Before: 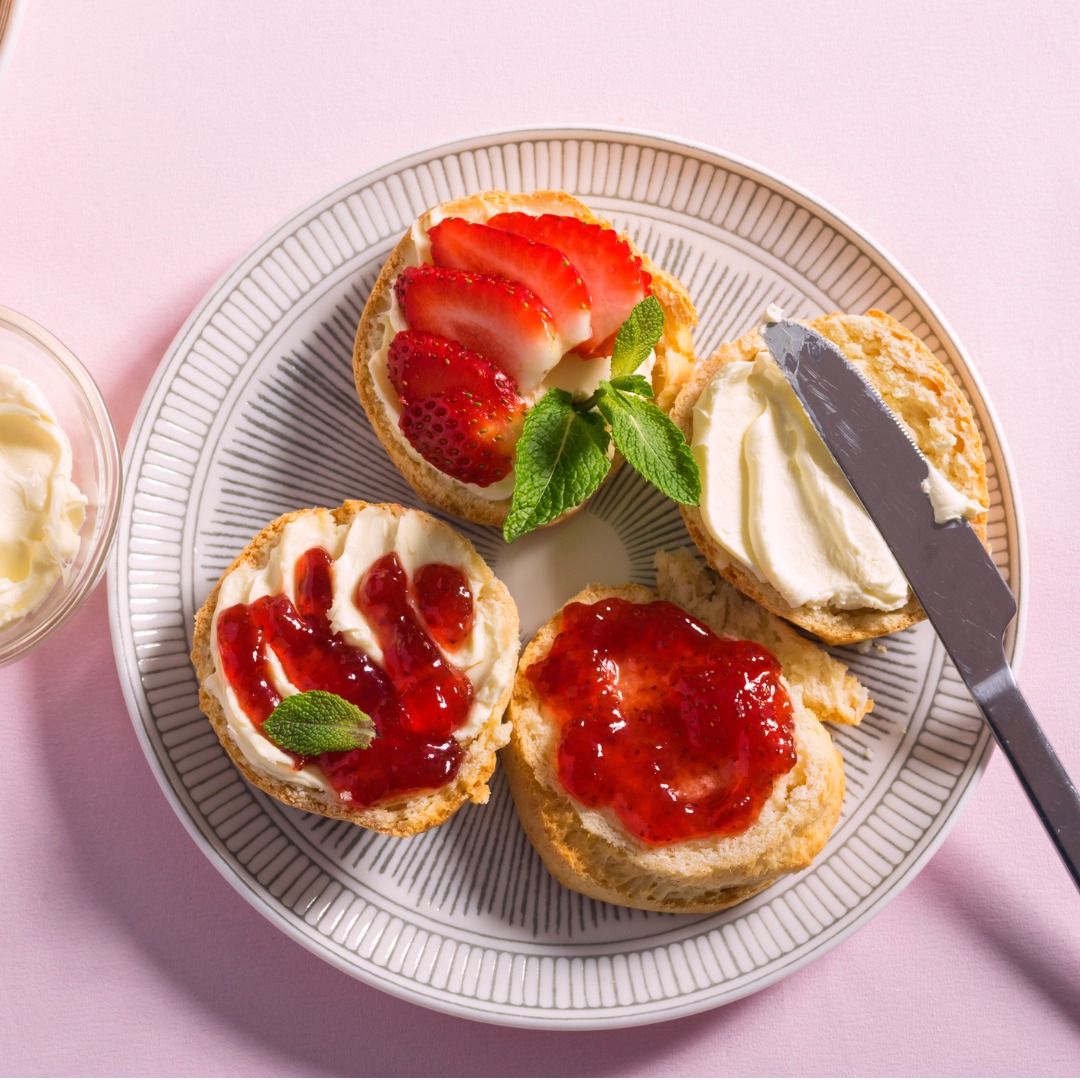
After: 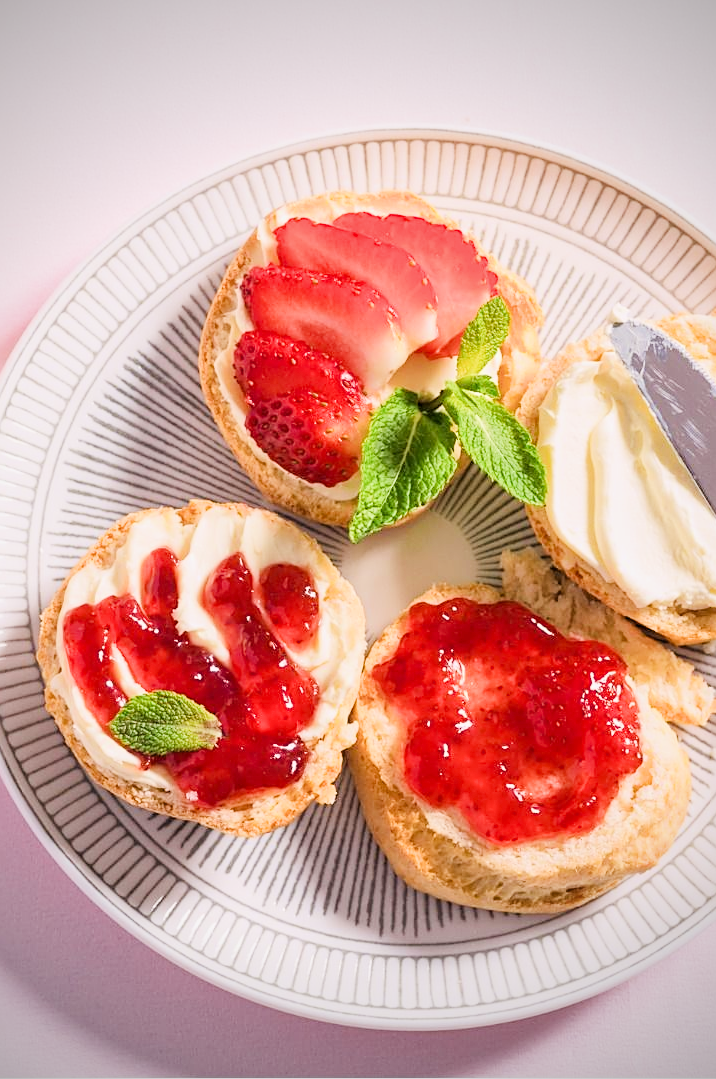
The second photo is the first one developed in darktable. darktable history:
crop and rotate: left 14.323%, right 19.361%
filmic rgb: black relative exposure -9.25 EV, white relative exposure 6.77 EV, threshold 5.98 EV, hardness 3.07, contrast 1.053, enable highlight reconstruction true
vignetting: fall-off start 73.81%, unbound false
local contrast: mode bilateral grid, contrast 20, coarseness 49, detail 119%, midtone range 0.2
exposure: black level correction 0, exposure 1.126 EV, compensate highlight preservation false
sharpen: on, module defaults
tone equalizer: -8 EV -0.408 EV, -7 EV -0.396 EV, -6 EV -0.306 EV, -5 EV -0.253 EV, -3 EV 0.228 EV, -2 EV 0.306 EV, -1 EV 0.387 EV, +0 EV 0.414 EV
